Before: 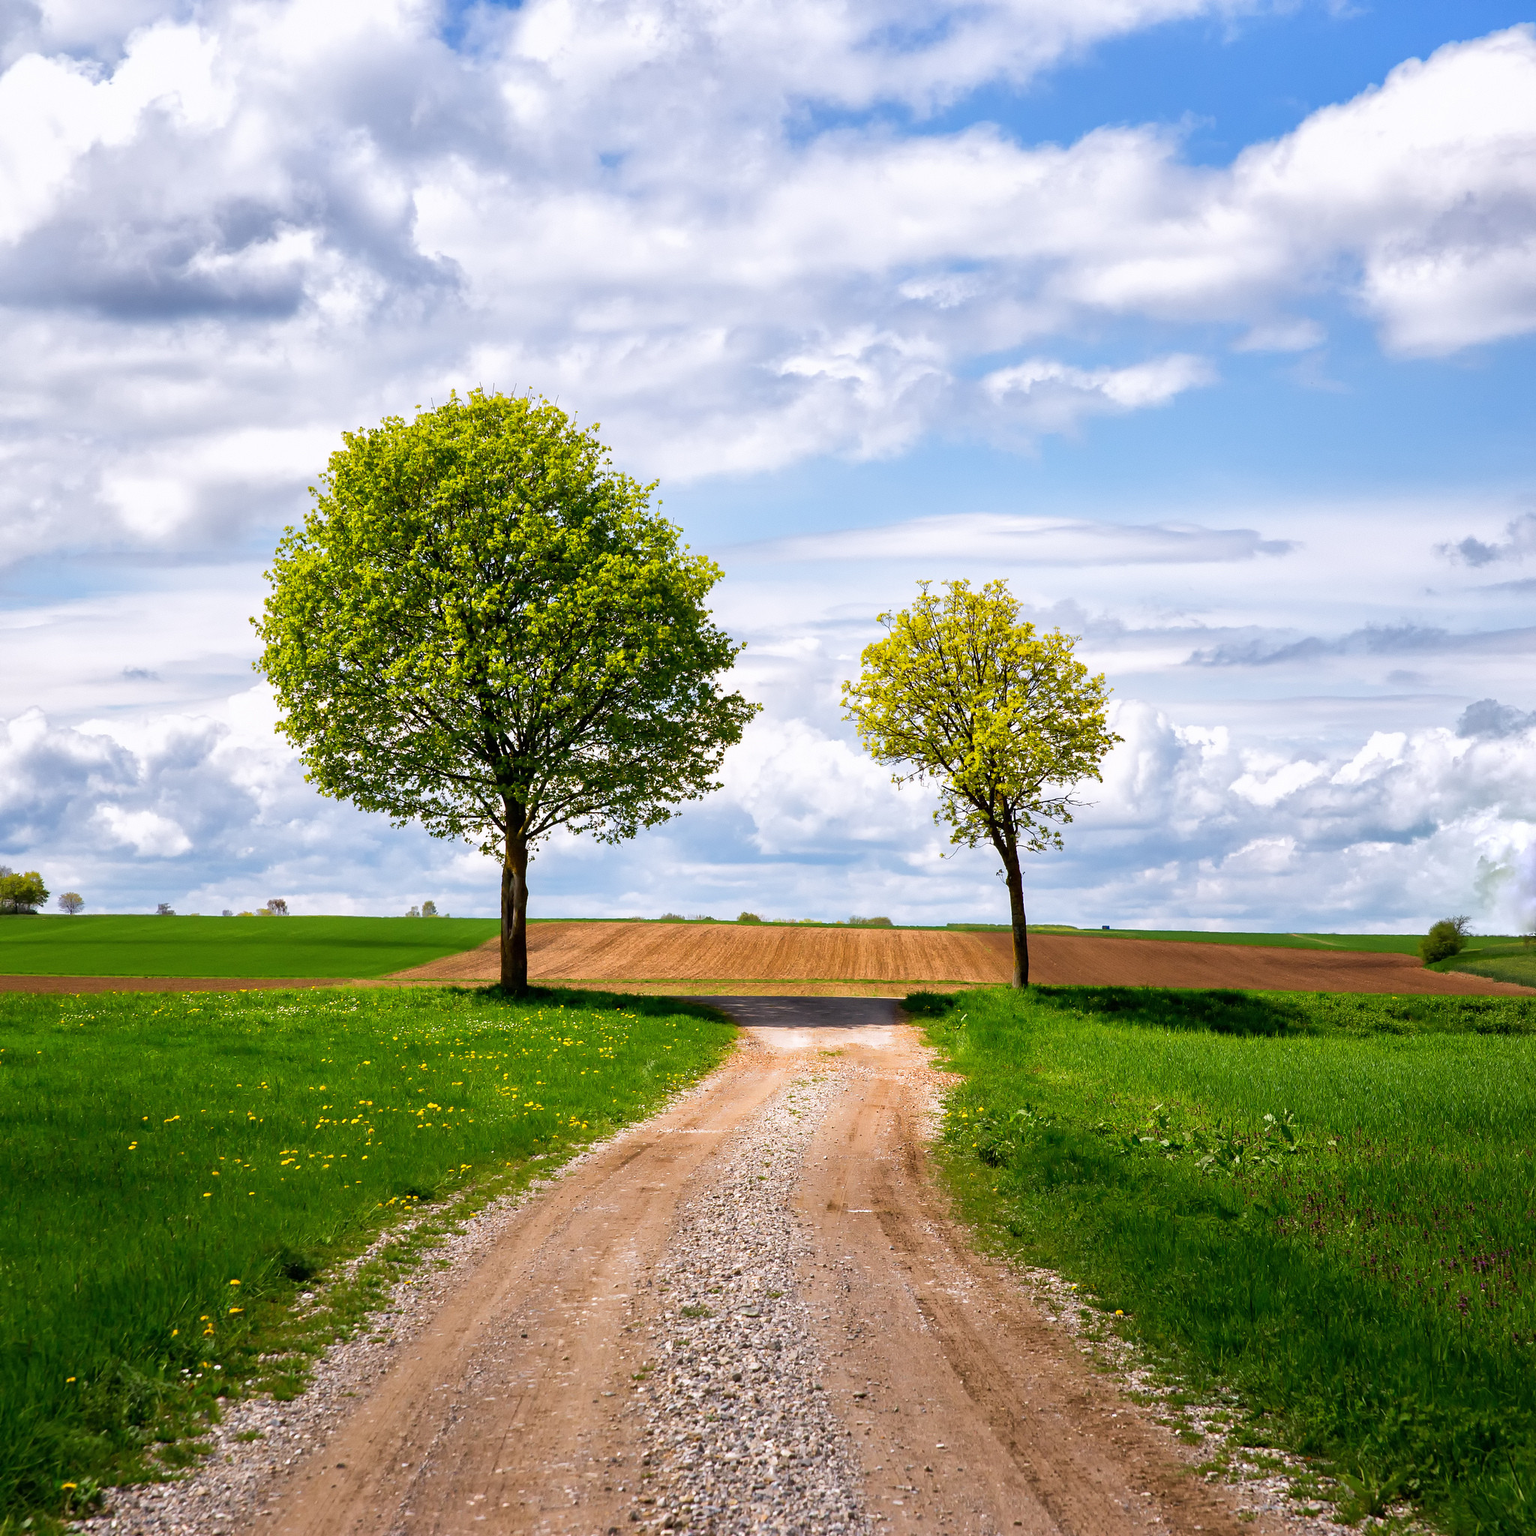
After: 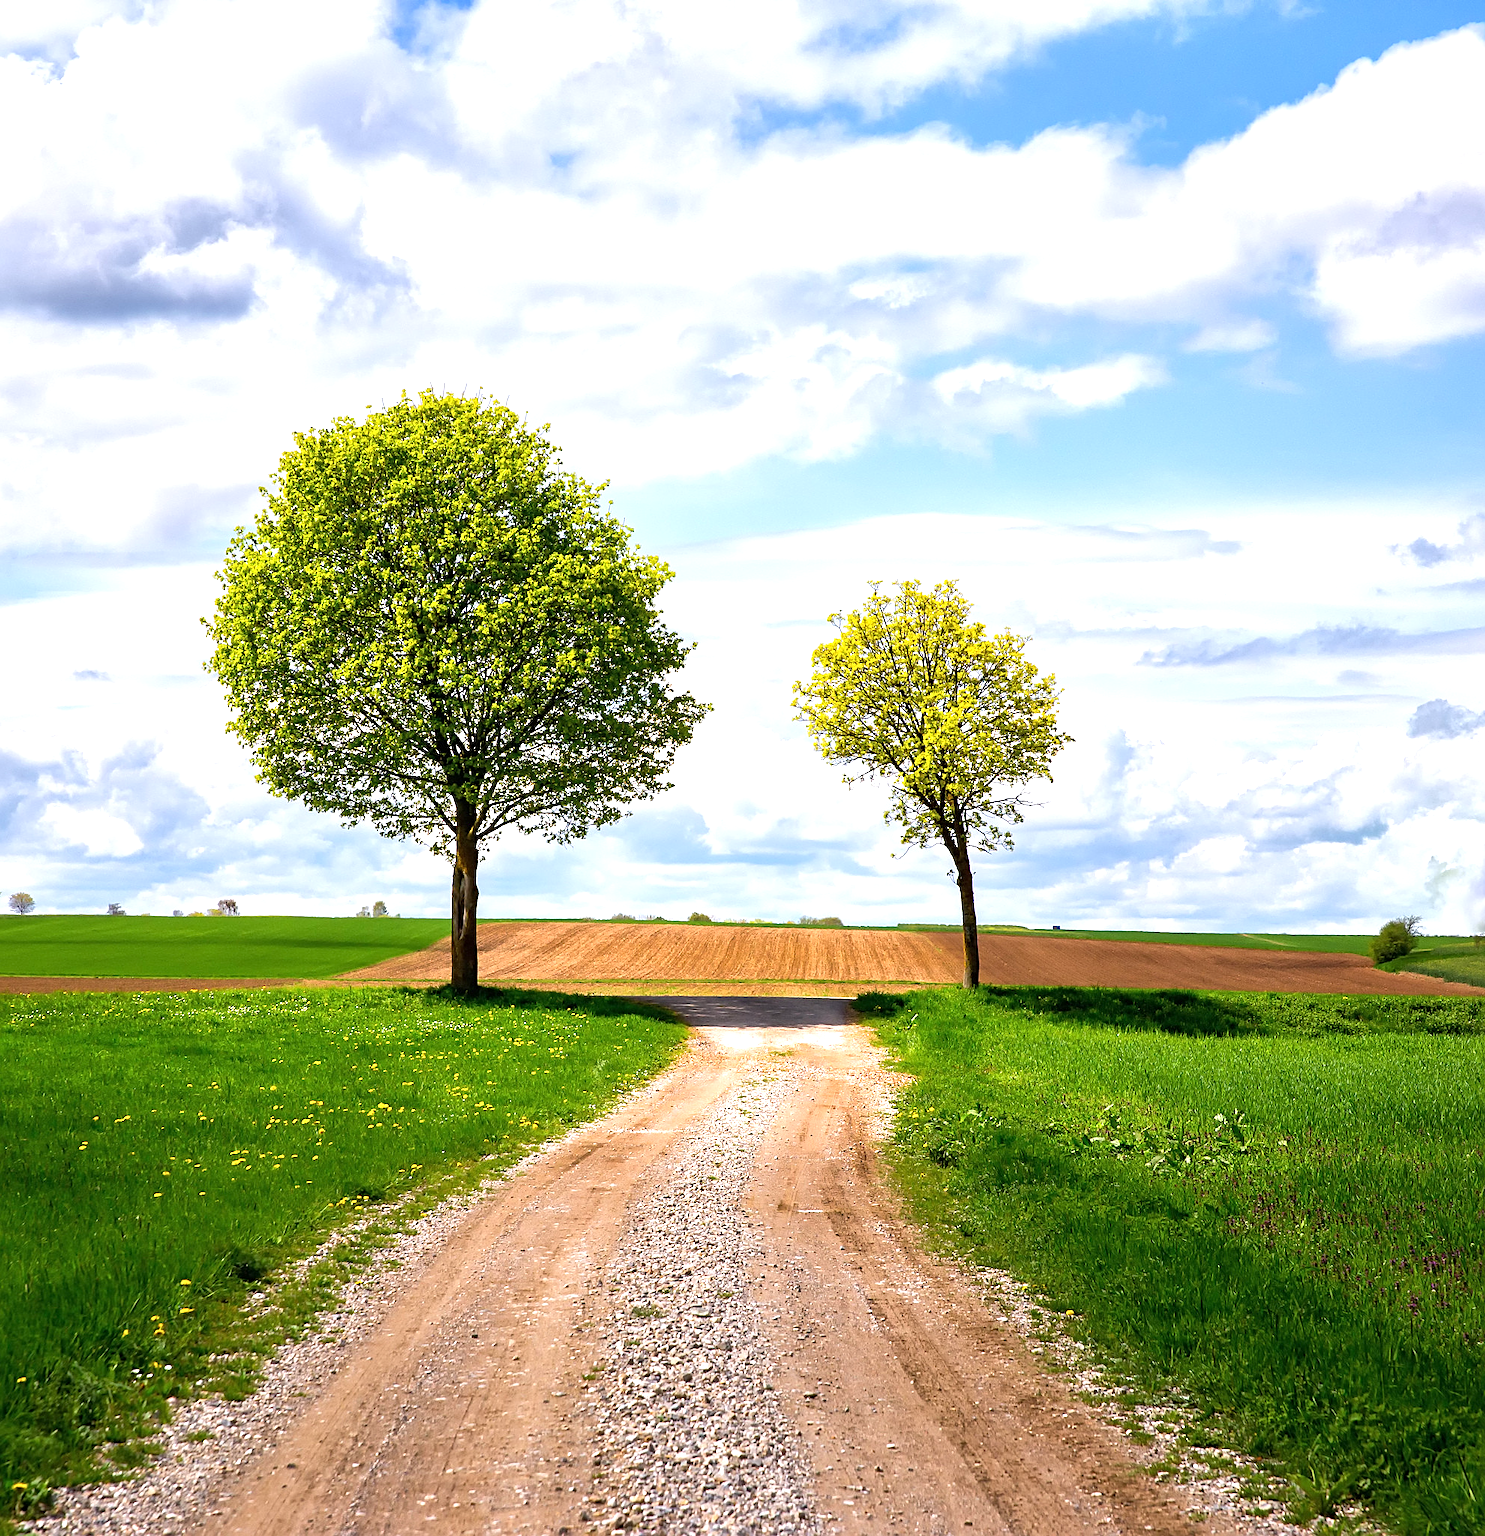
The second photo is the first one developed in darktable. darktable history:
sharpen: on, module defaults
exposure: exposure 0.6 EV, compensate highlight preservation false
crop and rotate: left 3.238%
